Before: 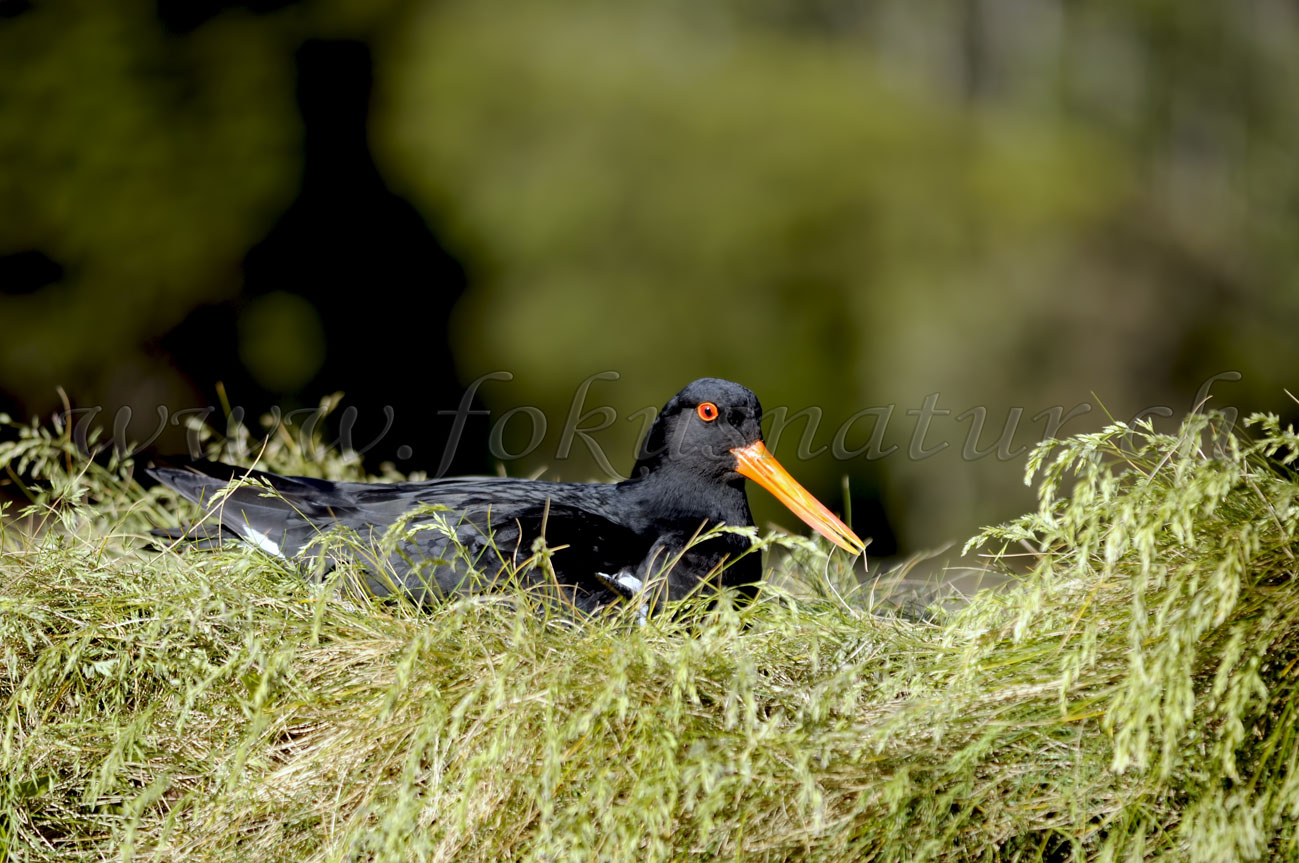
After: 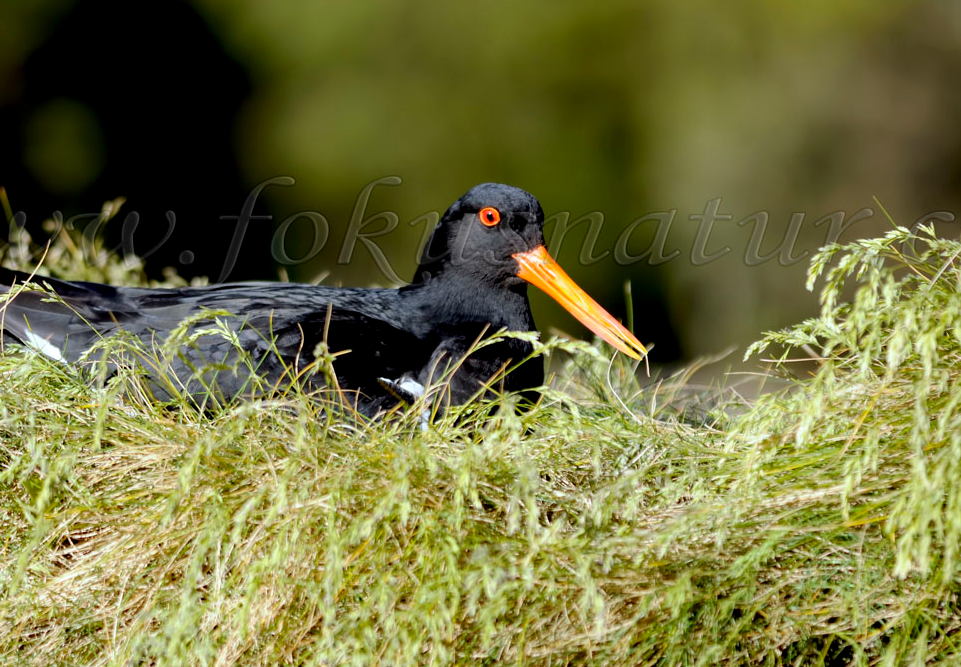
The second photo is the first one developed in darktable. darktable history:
crop: left 16.834%, top 22.692%, right 9.151%
